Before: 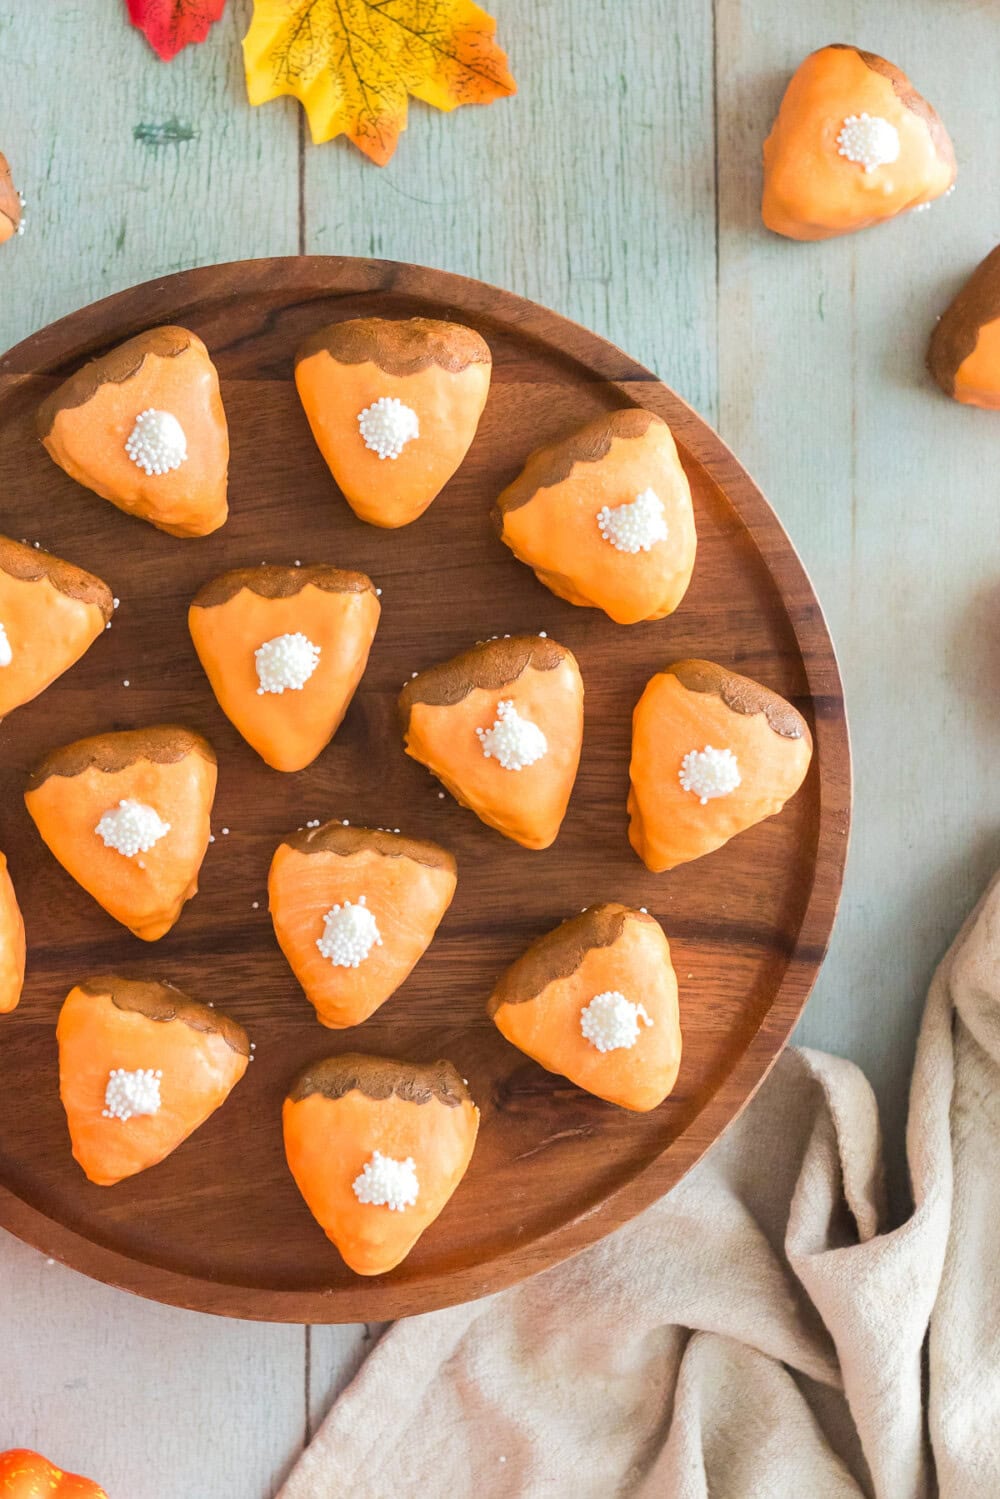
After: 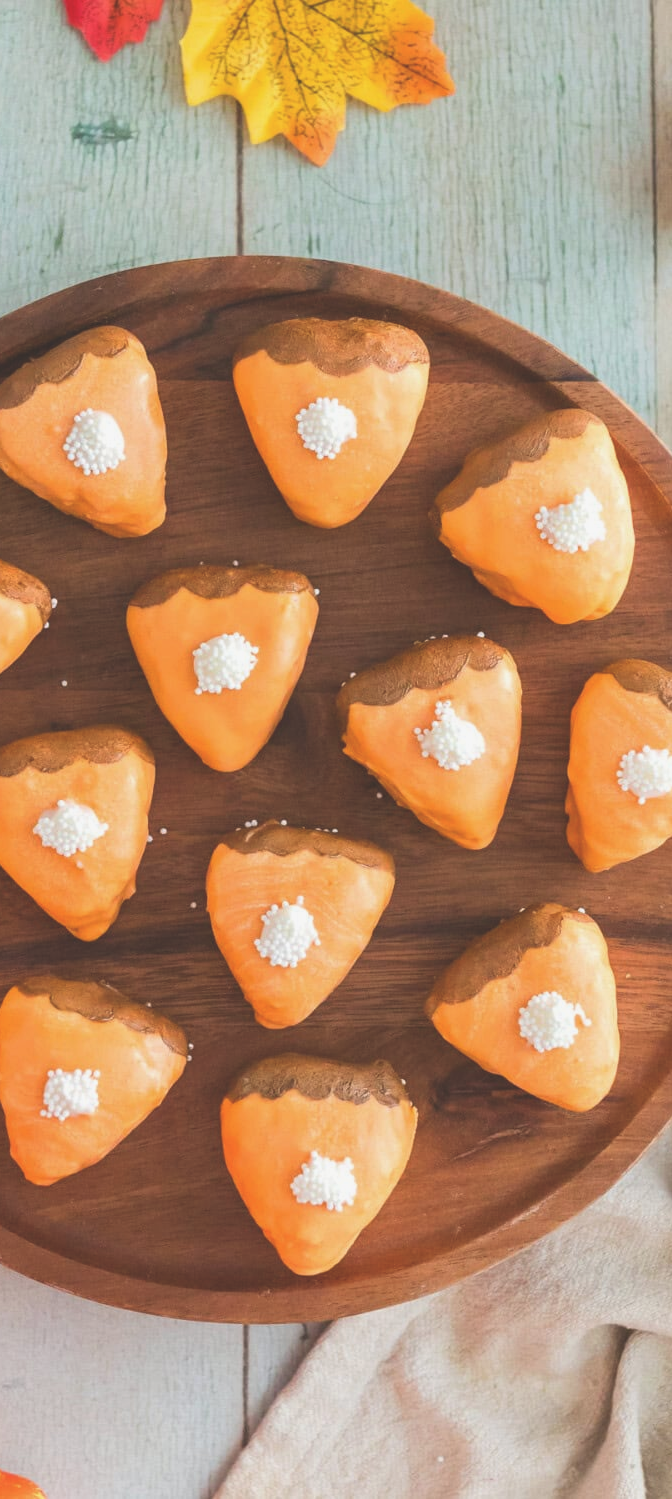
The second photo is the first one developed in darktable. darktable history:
crop and rotate: left 6.237%, right 26.492%
exposure: black level correction -0.025, exposure -0.119 EV, compensate highlight preservation false
